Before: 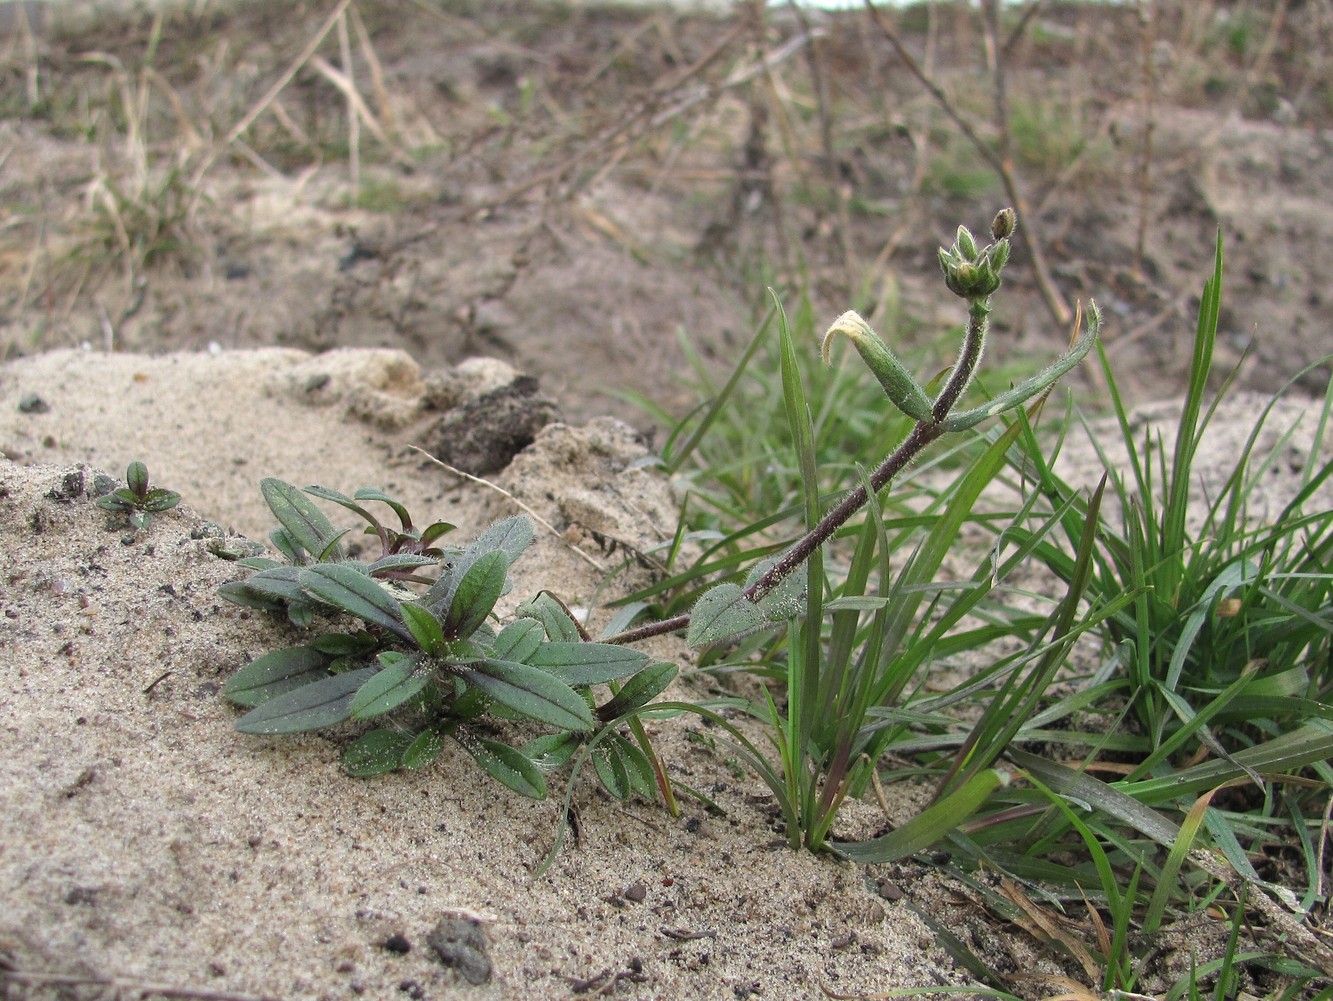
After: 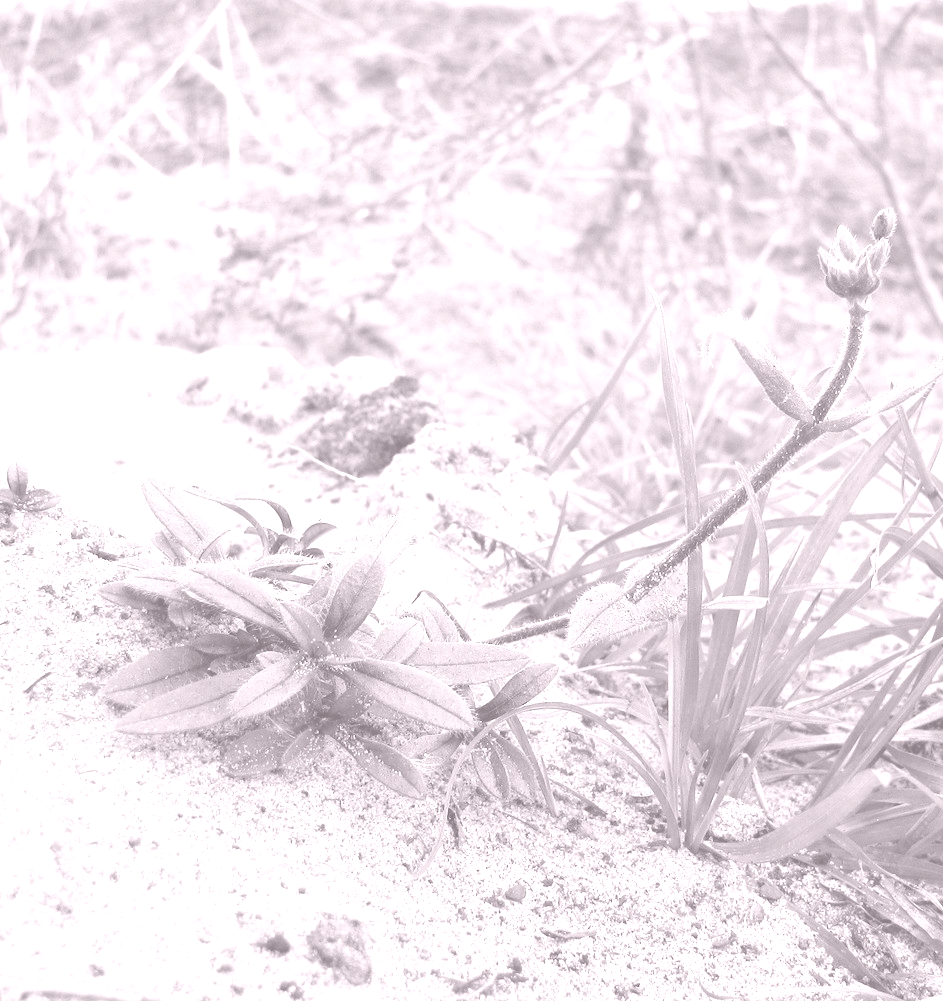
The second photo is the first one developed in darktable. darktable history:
crop and rotate: left 9.061%, right 20.142%
colorize: hue 25.2°, saturation 83%, source mix 82%, lightness 79%, version 1
